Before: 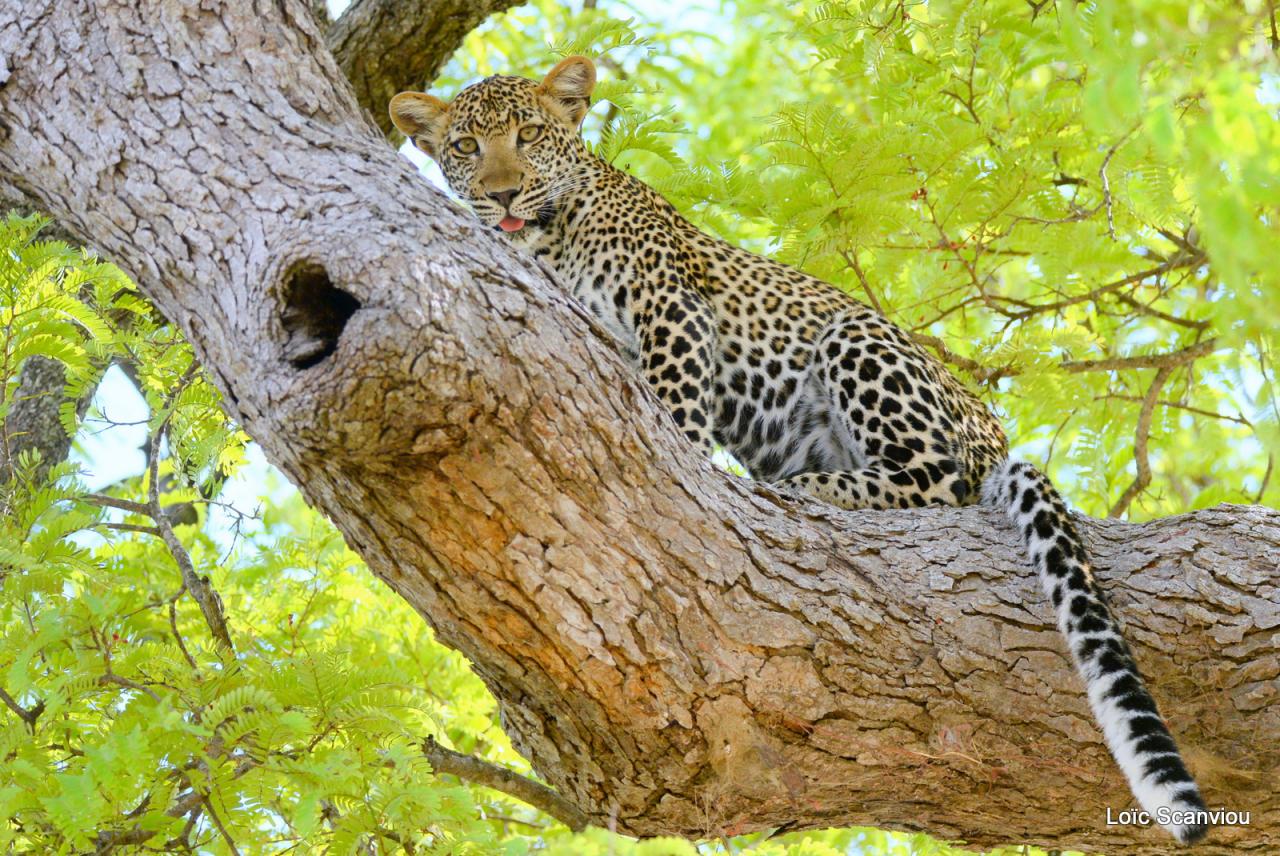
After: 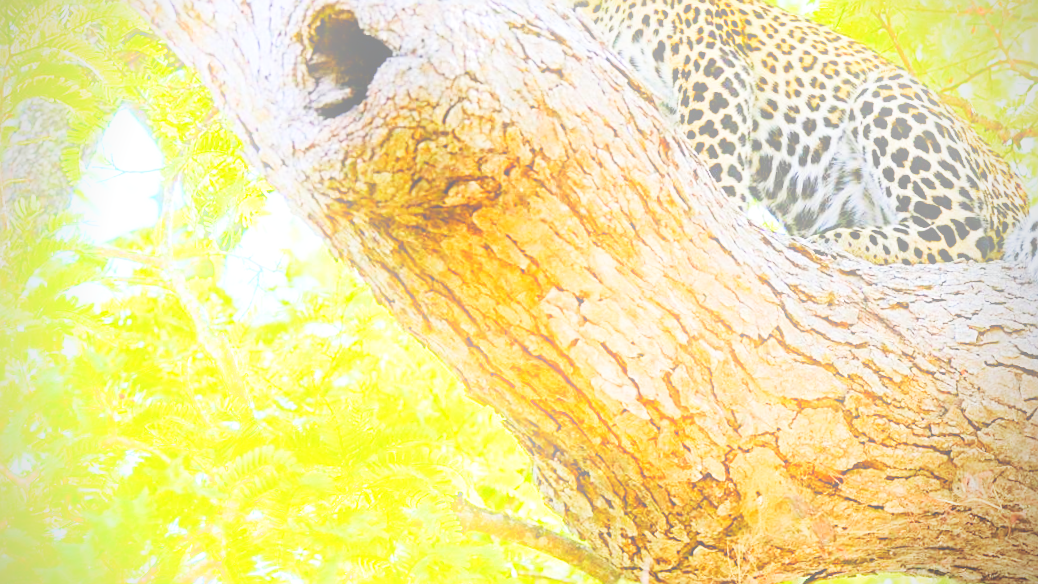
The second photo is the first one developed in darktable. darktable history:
crop: top 26.531%, right 17.959%
rotate and perspective: rotation 0.679°, lens shift (horizontal) 0.136, crop left 0.009, crop right 0.991, crop top 0.078, crop bottom 0.95
base curve: curves: ch0 [(0, 0.003) (0.001, 0.002) (0.006, 0.004) (0.02, 0.022) (0.048, 0.086) (0.094, 0.234) (0.162, 0.431) (0.258, 0.629) (0.385, 0.8) (0.548, 0.918) (0.751, 0.988) (1, 1)], preserve colors none
rgb curve: curves: ch0 [(0, 0) (0.175, 0.154) (0.785, 0.663) (1, 1)]
vignetting: on, module defaults
sharpen: on, module defaults
bloom: on, module defaults
